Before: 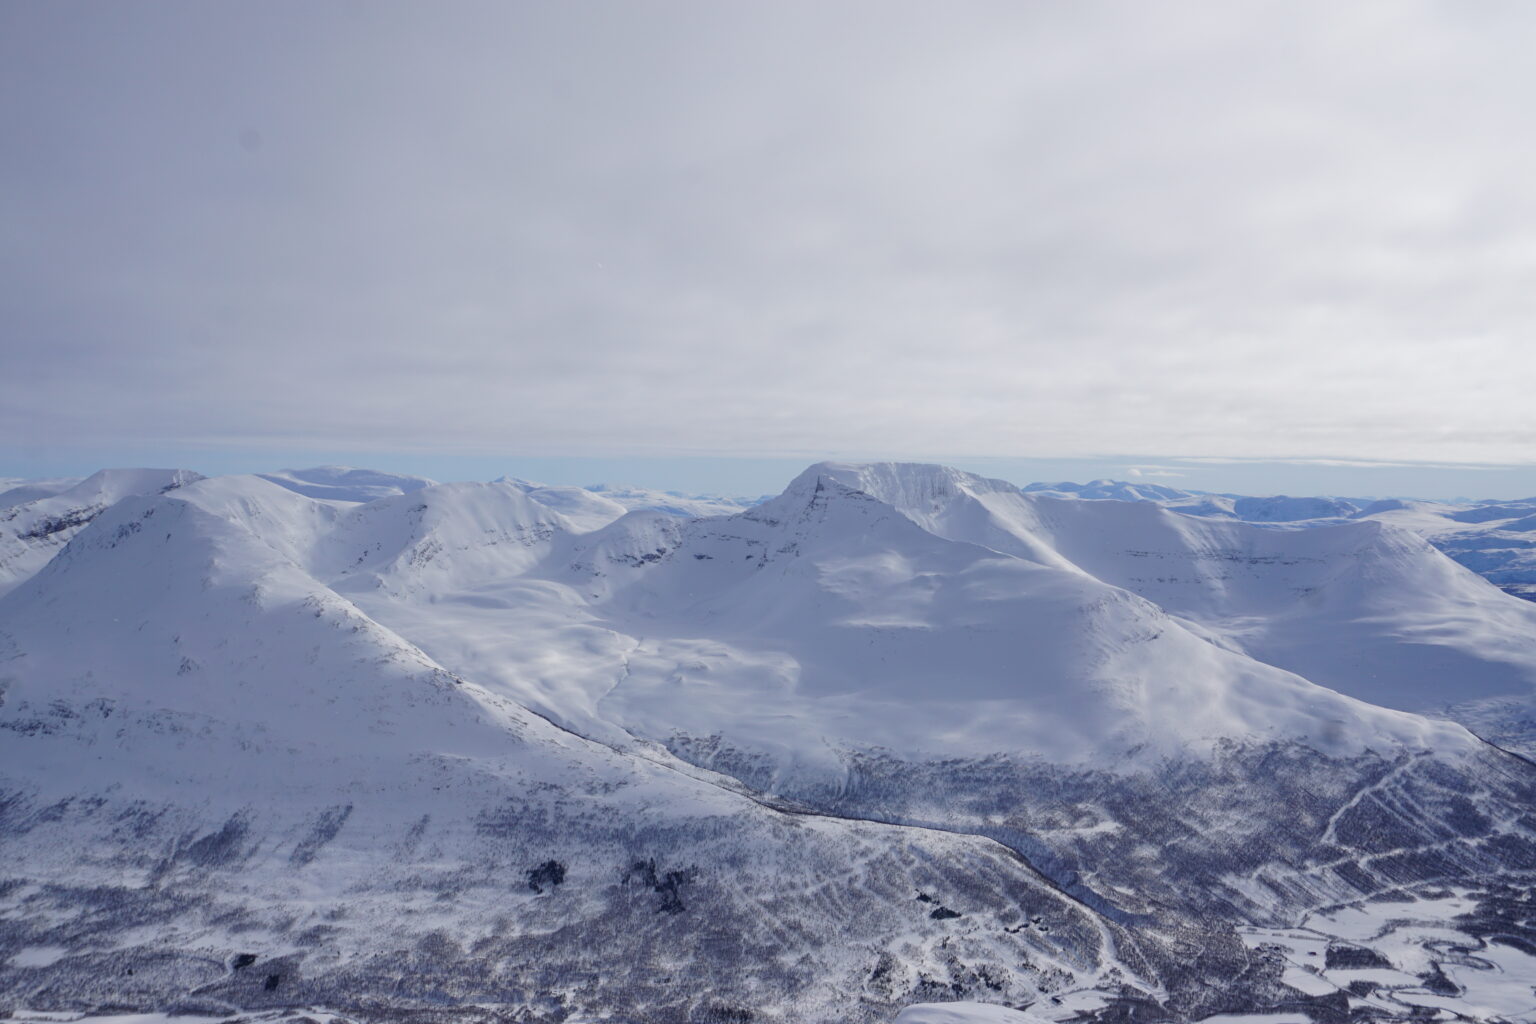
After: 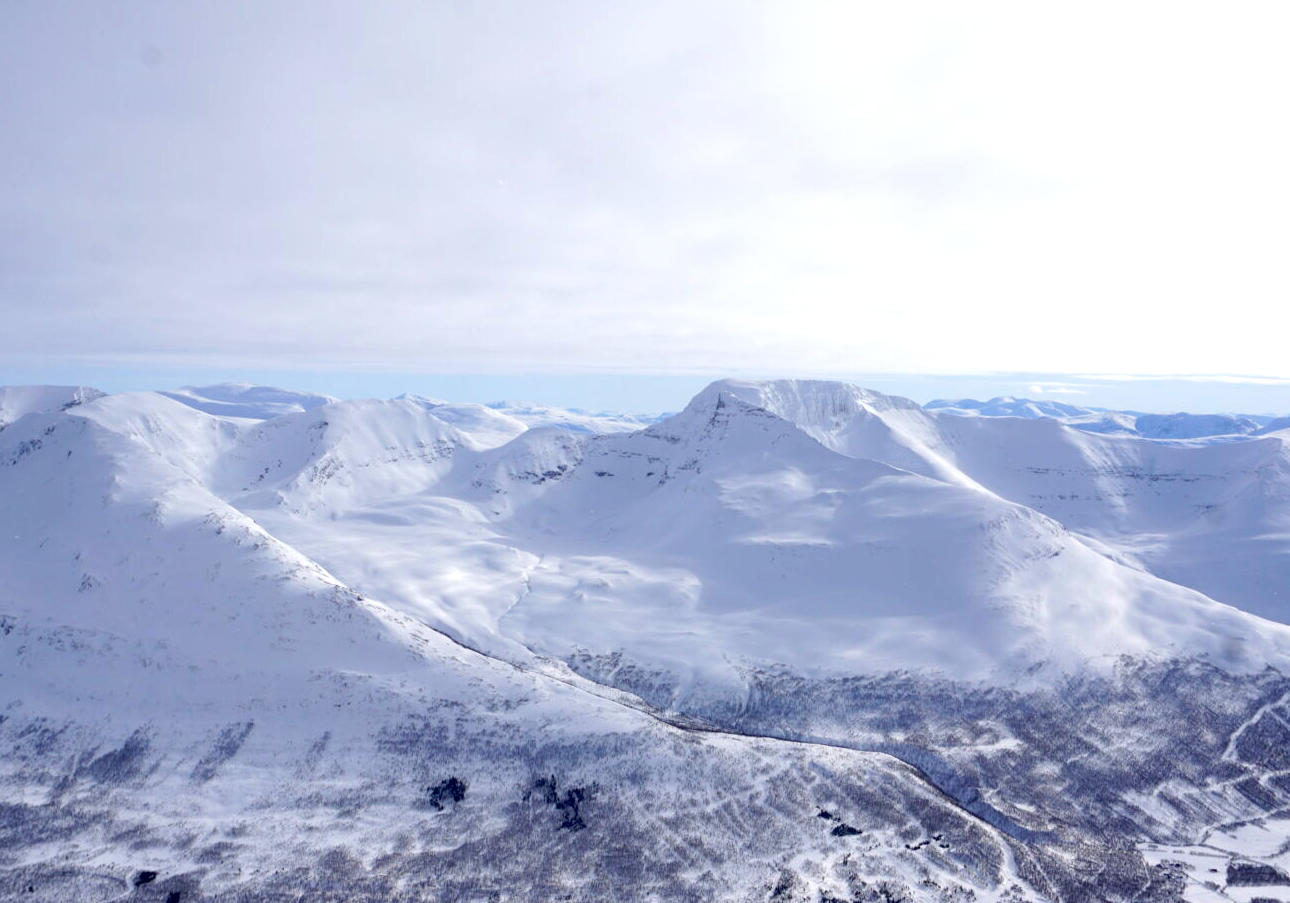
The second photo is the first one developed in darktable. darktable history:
crop: left 6.446%, top 8.188%, right 9.538%, bottom 3.548%
exposure: black level correction 0.012, exposure 0.7 EV, compensate exposure bias true, compensate highlight preservation false
